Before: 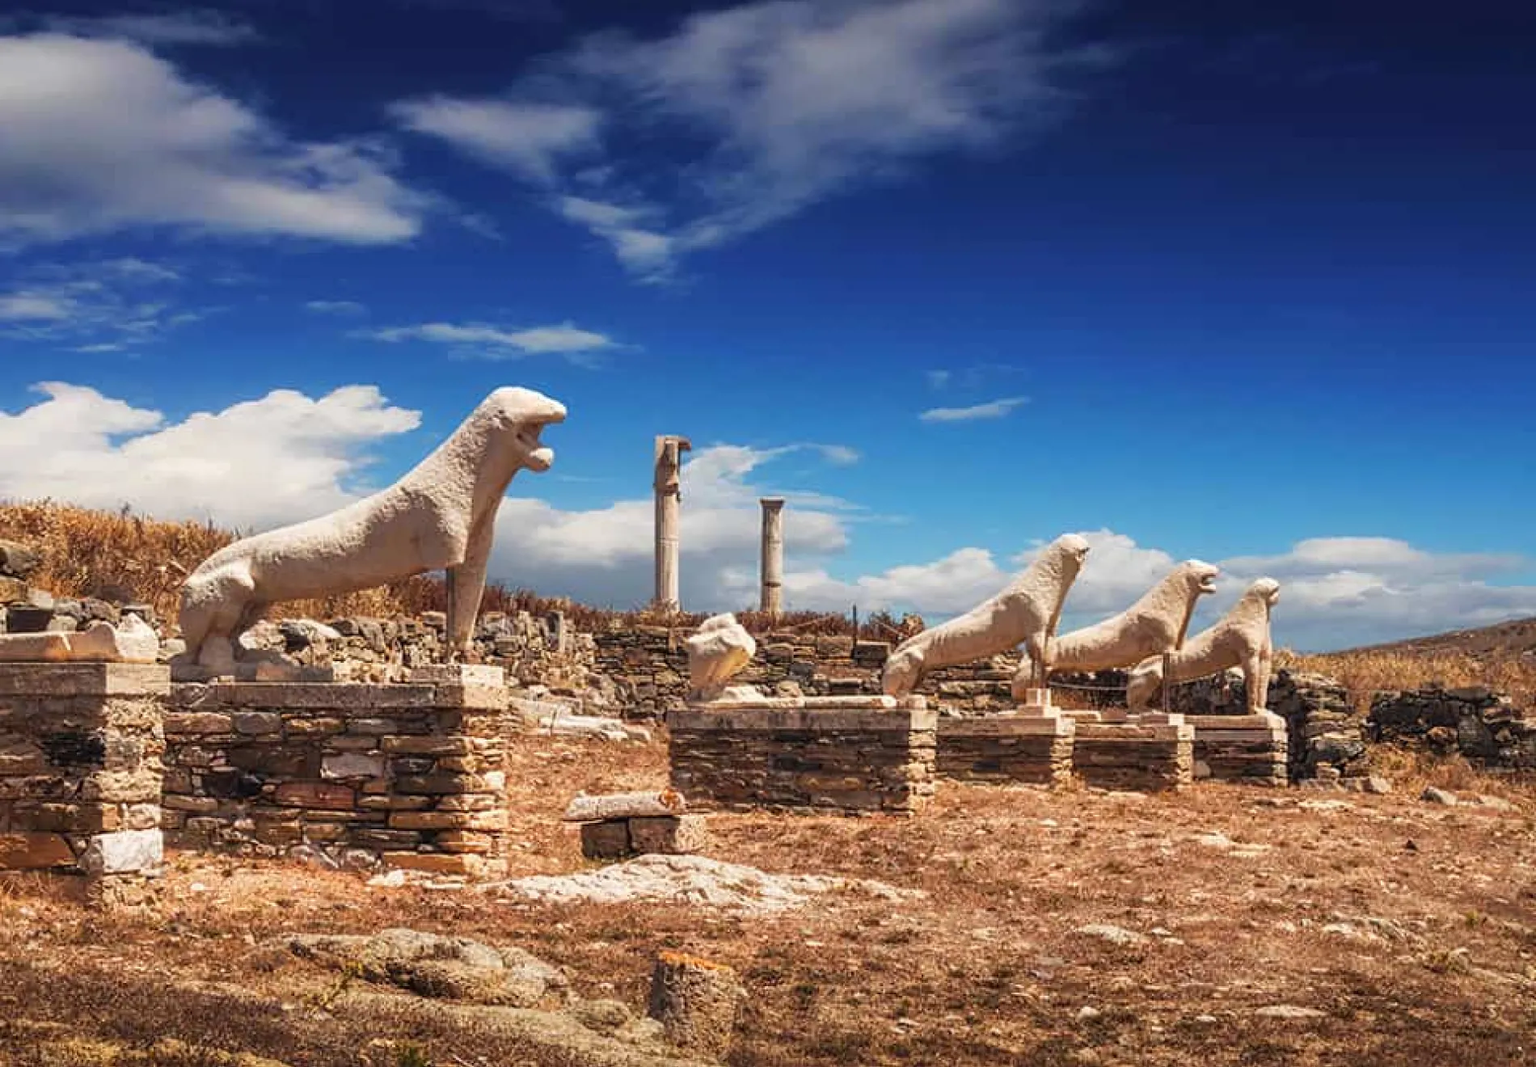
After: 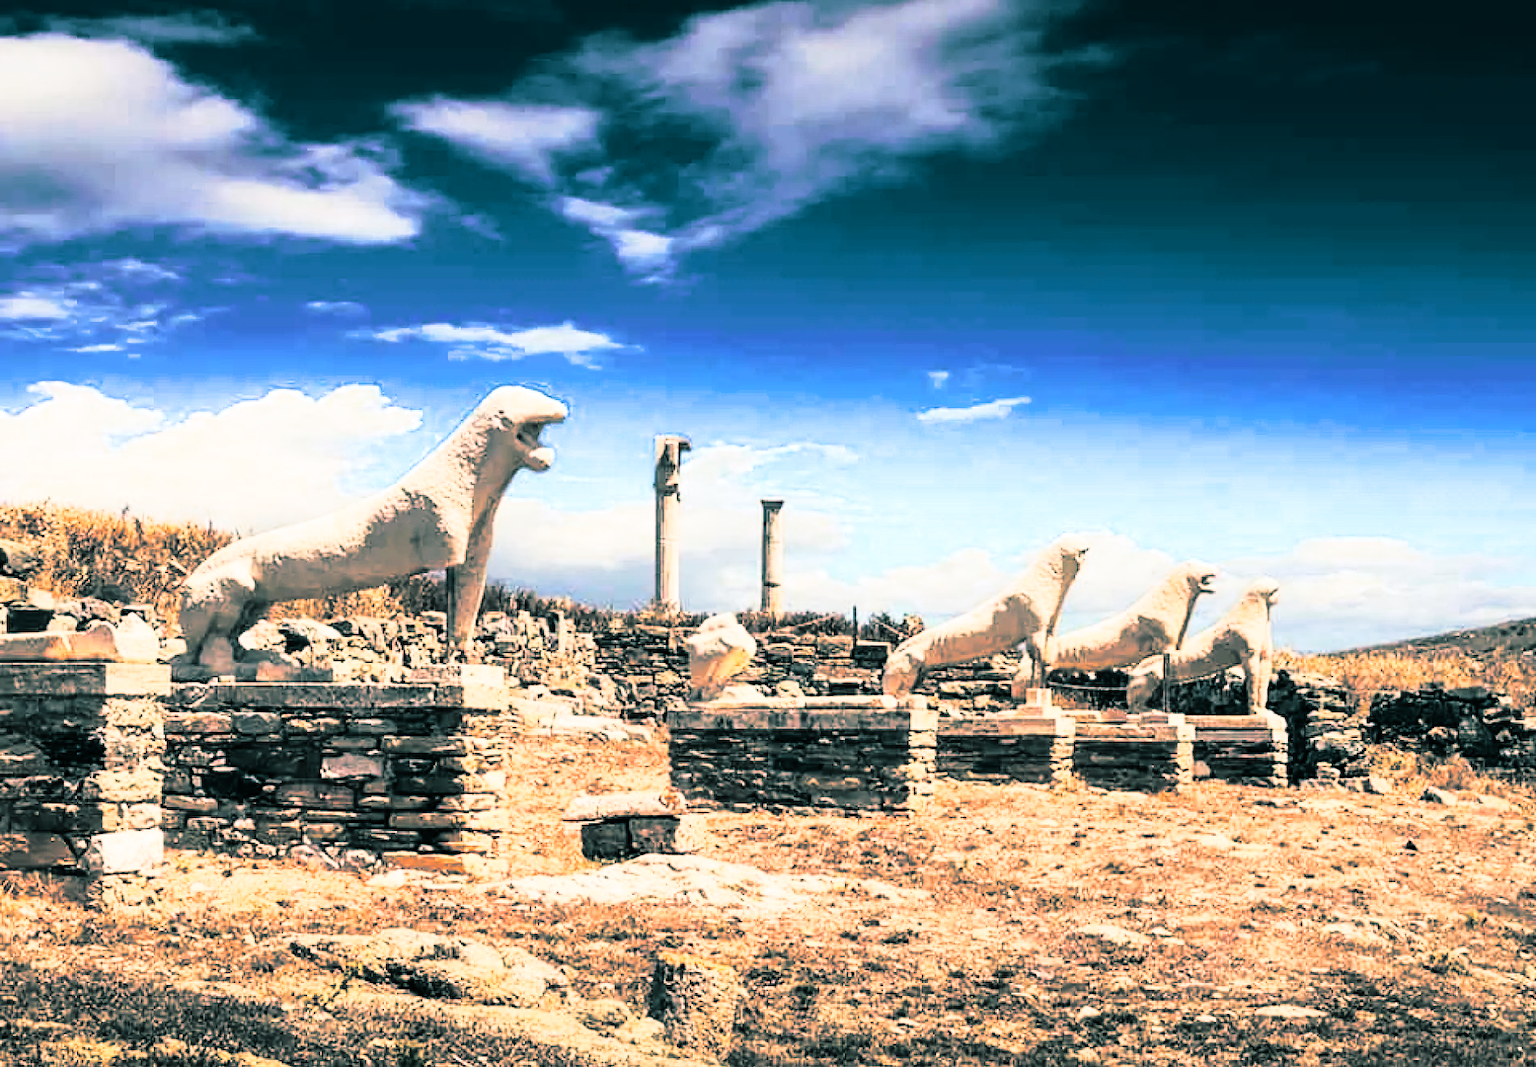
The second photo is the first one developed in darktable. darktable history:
rgb curve: curves: ch0 [(0, 0) (0.21, 0.15) (0.24, 0.21) (0.5, 0.75) (0.75, 0.96) (0.89, 0.99) (1, 1)]; ch1 [(0, 0.02) (0.21, 0.13) (0.25, 0.2) (0.5, 0.67) (0.75, 0.9) (0.89, 0.97) (1, 1)]; ch2 [(0, 0.02) (0.21, 0.13) (0.25, 0.2) (0.5, 0.67) (0.75, 0.9) (0.89, 0.97) (1, 1)], compensate middle gray true
split-toning: shadows › hue 186.43°, highlights › hue 49.29°, compress 30.29%
